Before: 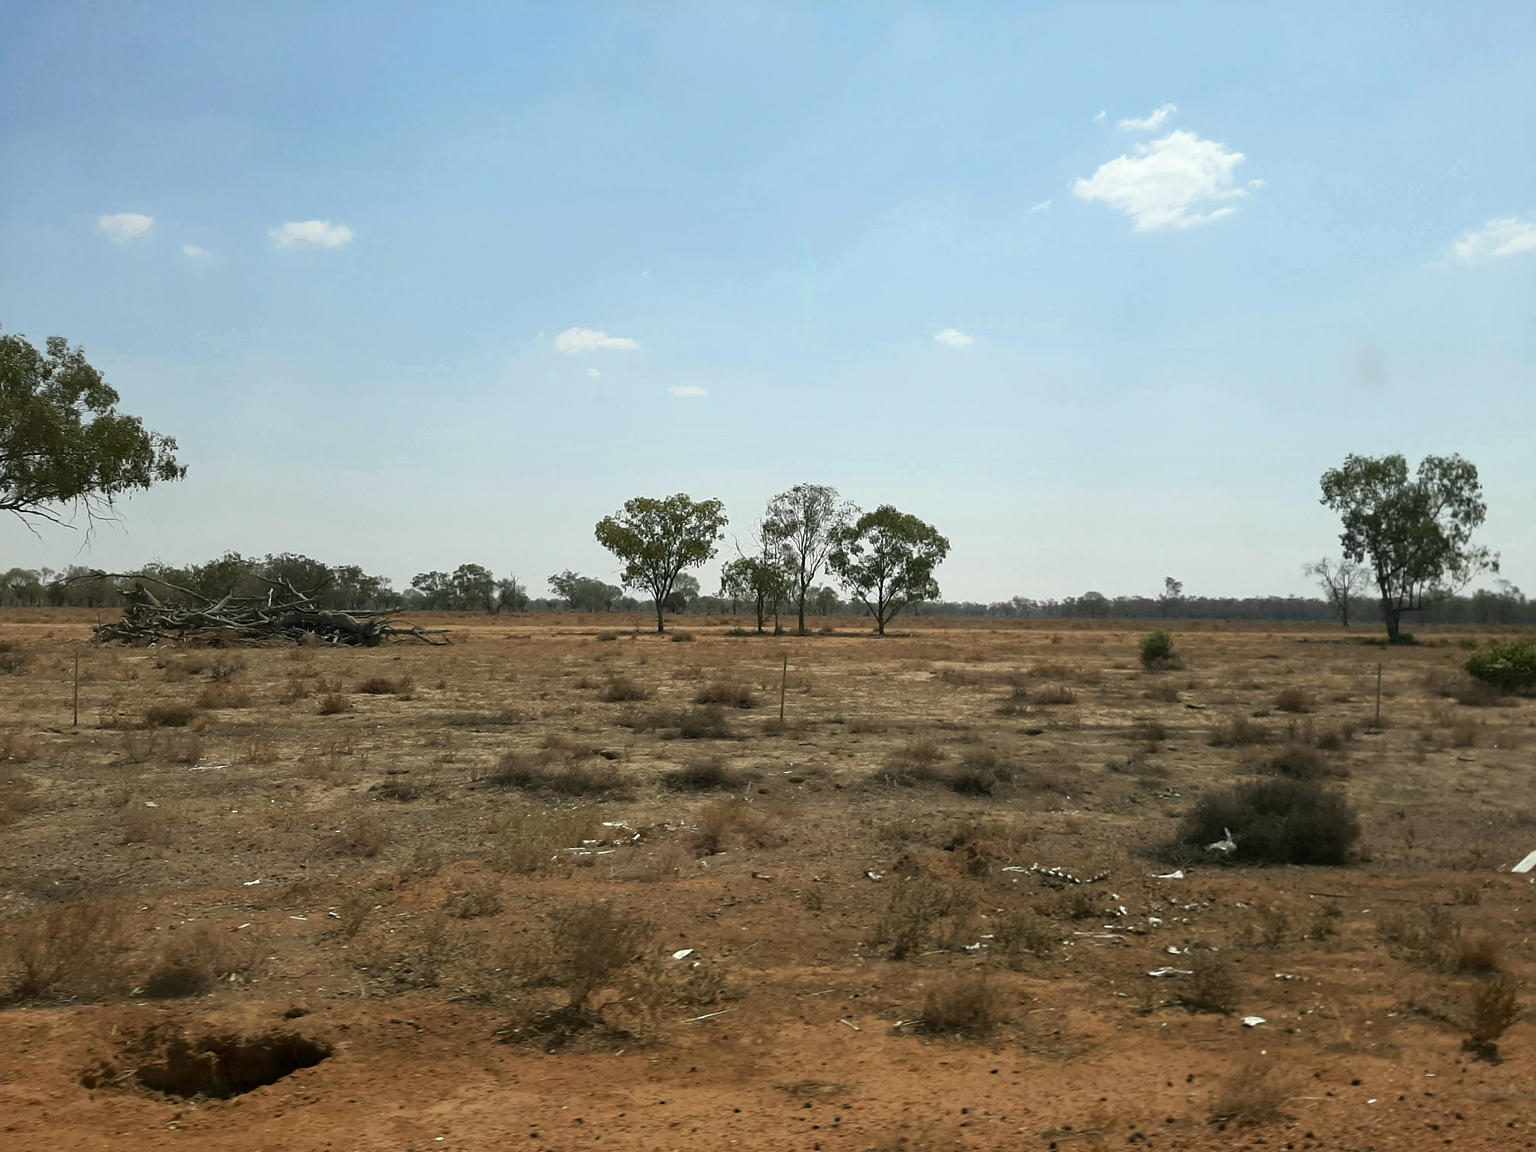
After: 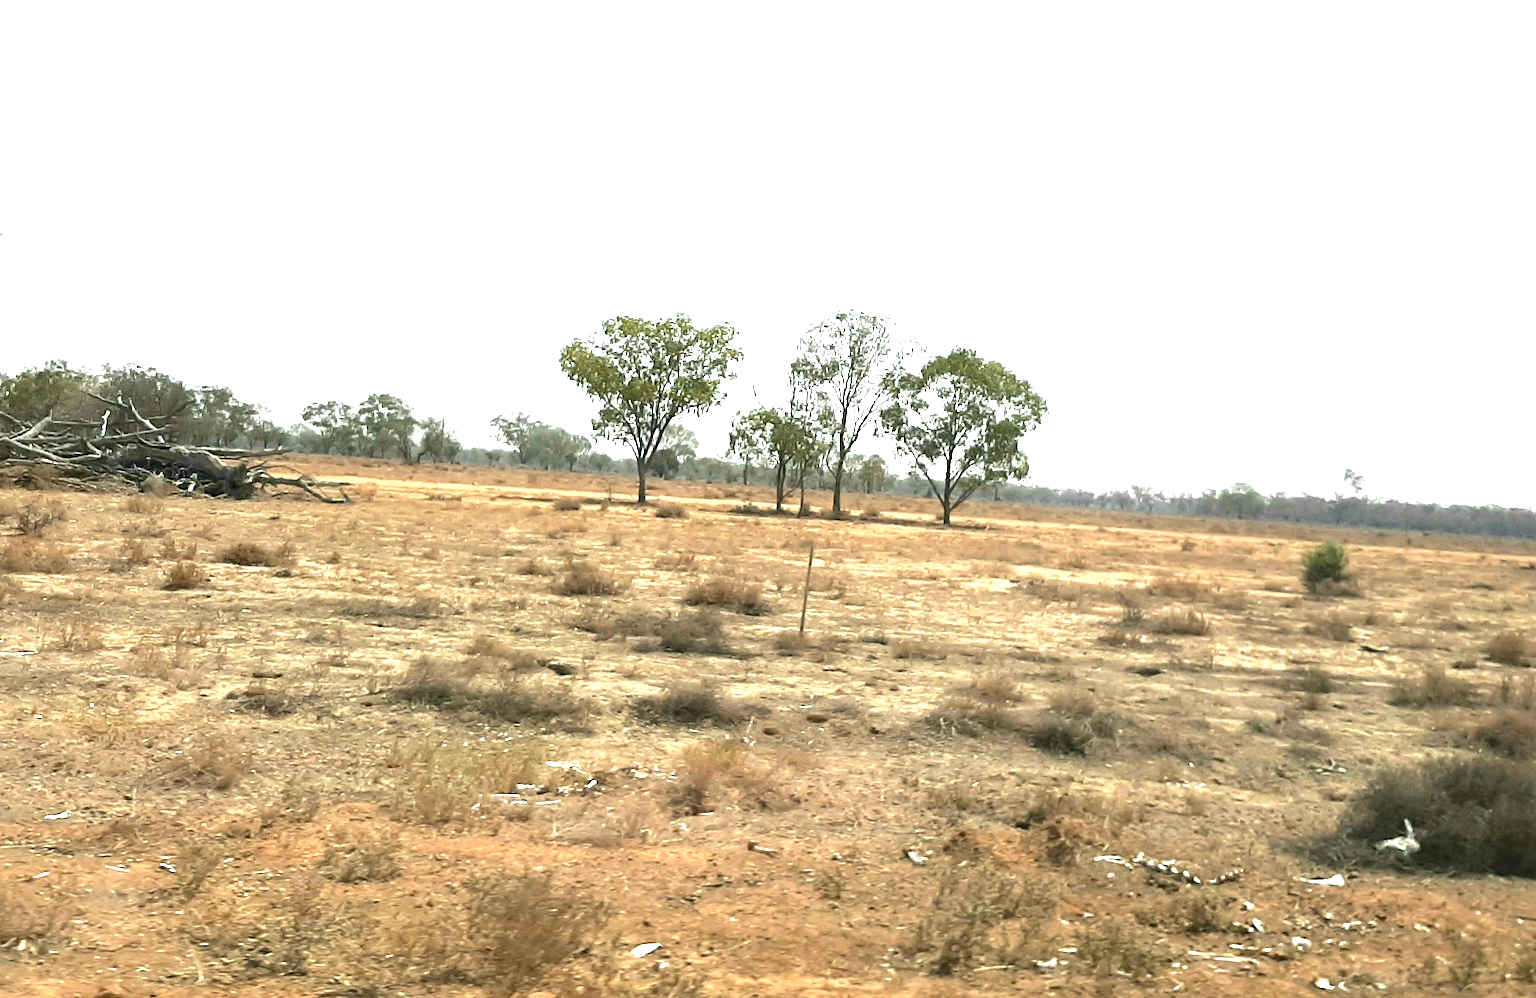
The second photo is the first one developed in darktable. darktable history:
exposure: exposure 2 EV, compensate exposure bias true, compensate highlight preservation false
crop and rotate: angle -3.37°, left 9.79%, top 20.73%, right 12.42%, bottom 11.82%
